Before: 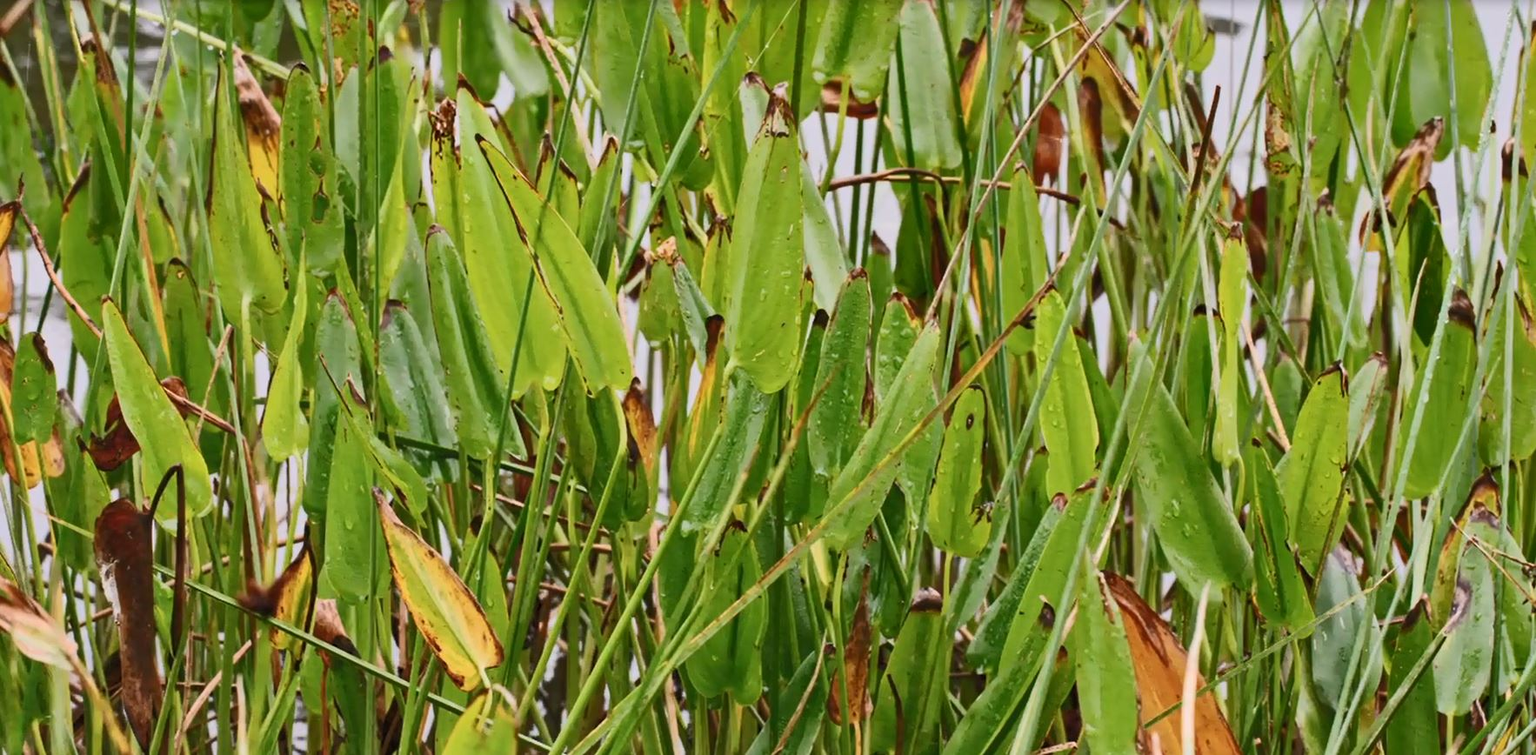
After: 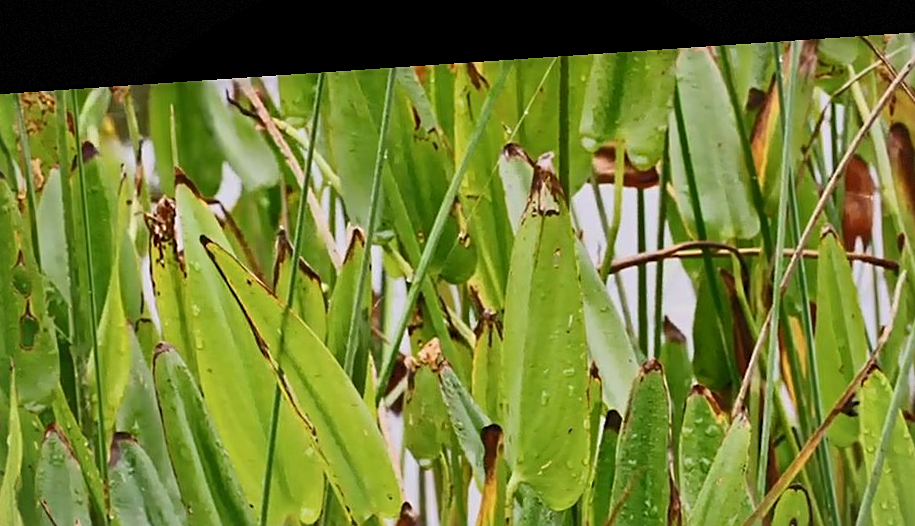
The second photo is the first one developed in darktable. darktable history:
crop: left 19.556%, right 30.401%, bottom 46.458%
rotate and perspective: rotation -4.2°, shear 0.006, automatic cropping off
vignetting: fall-off start 85%, fall-off radius 80%, brightness -0.182, saturation -0.3, width/height ratio 1.219, dithering 8-bit output, unbound false
sharpen: on, module defaults
